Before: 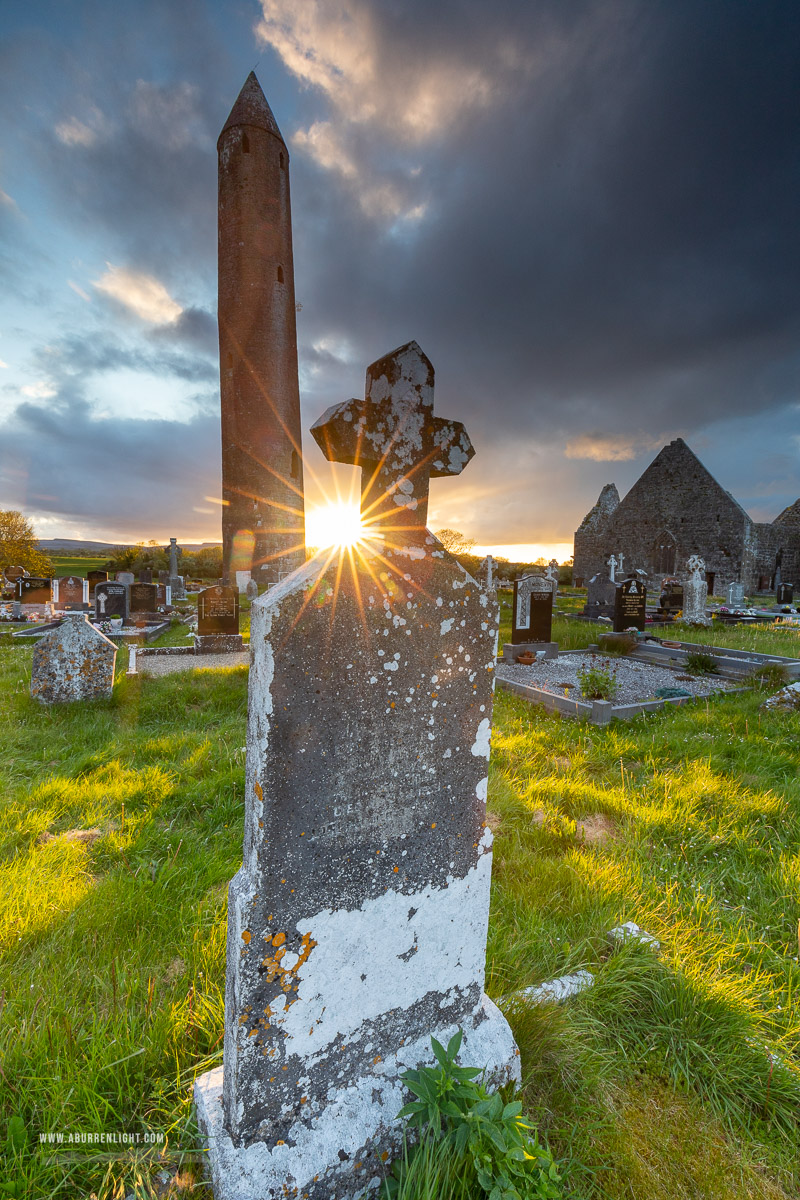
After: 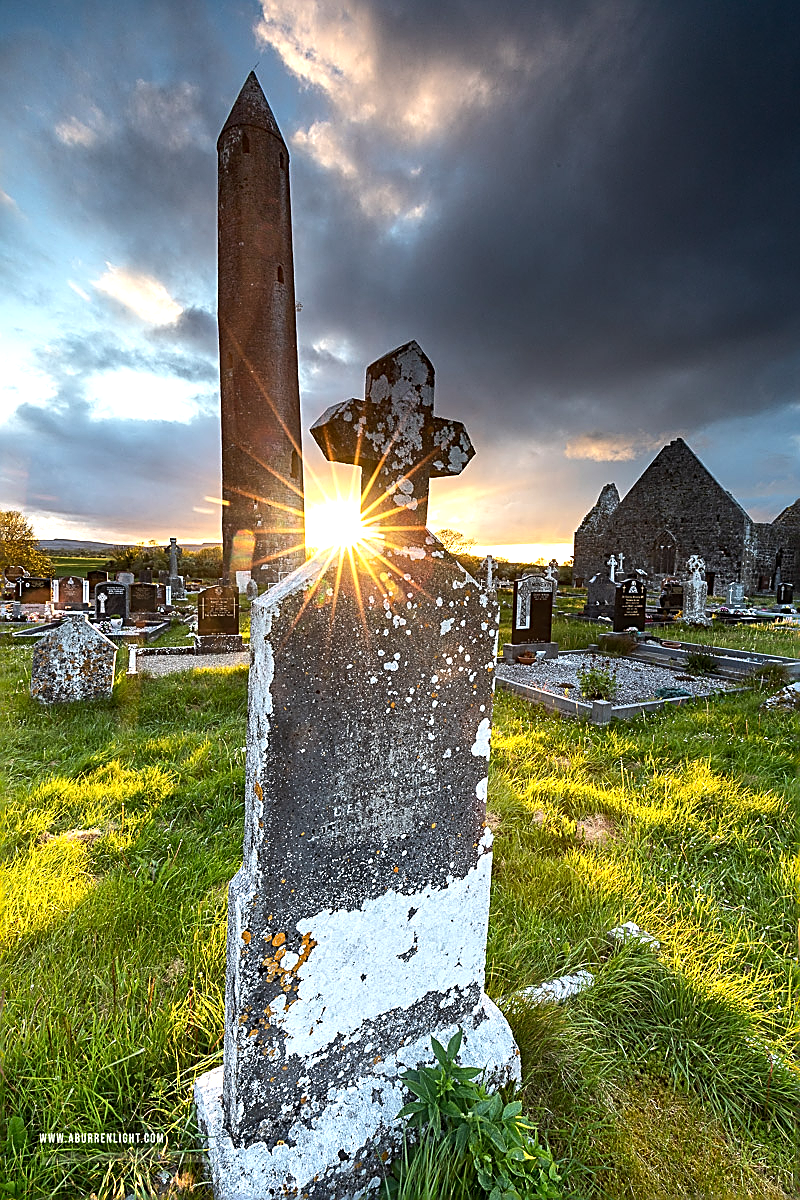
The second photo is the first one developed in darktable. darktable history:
tone equalizer: -8 EV -0.749 EV, -7 EV -0.736 EV, -6 EV -0.588 EV, -5 EV -0.371 EV, -3 EV 0.403 EV, -2 EV 0.6 EV, -1 EV 0.697 EV, +0 EV 0.754 EV, edges refinement/feathering 500, mask exposure compensation -1.57 EV, preserve details no
sharpen: amount 0.994
